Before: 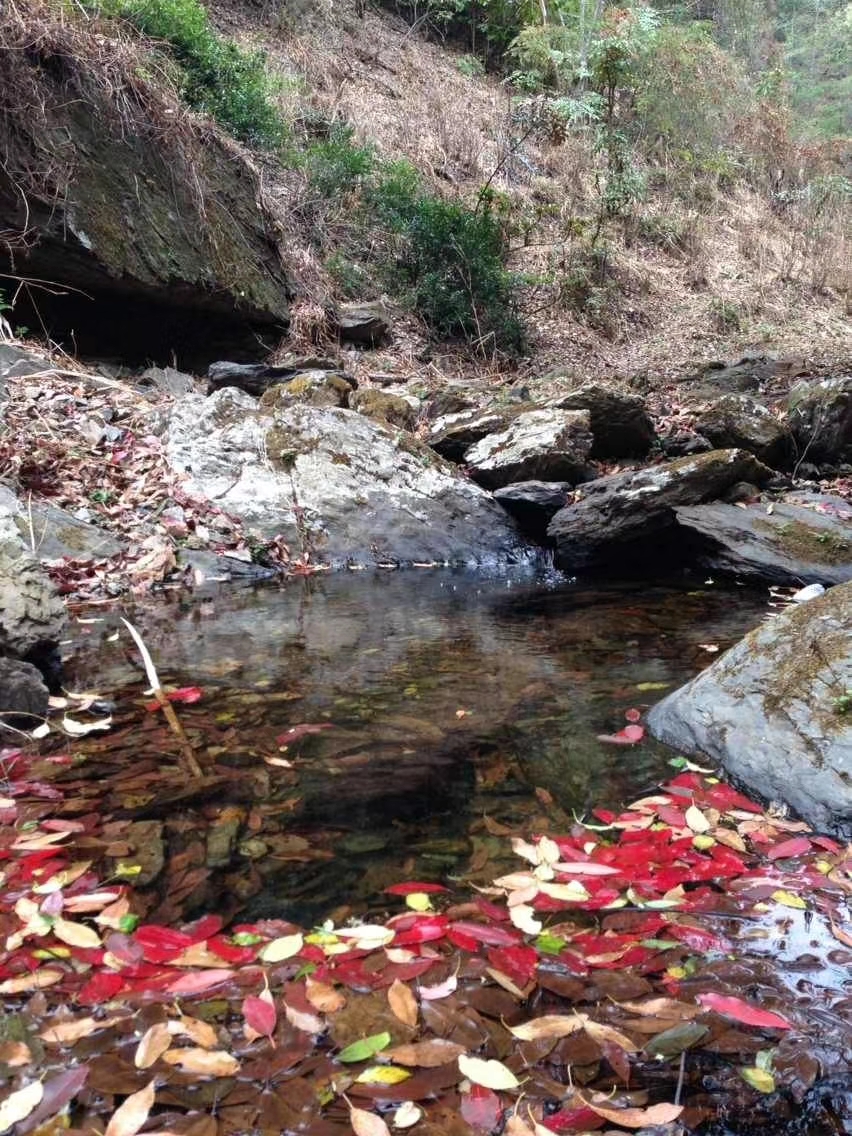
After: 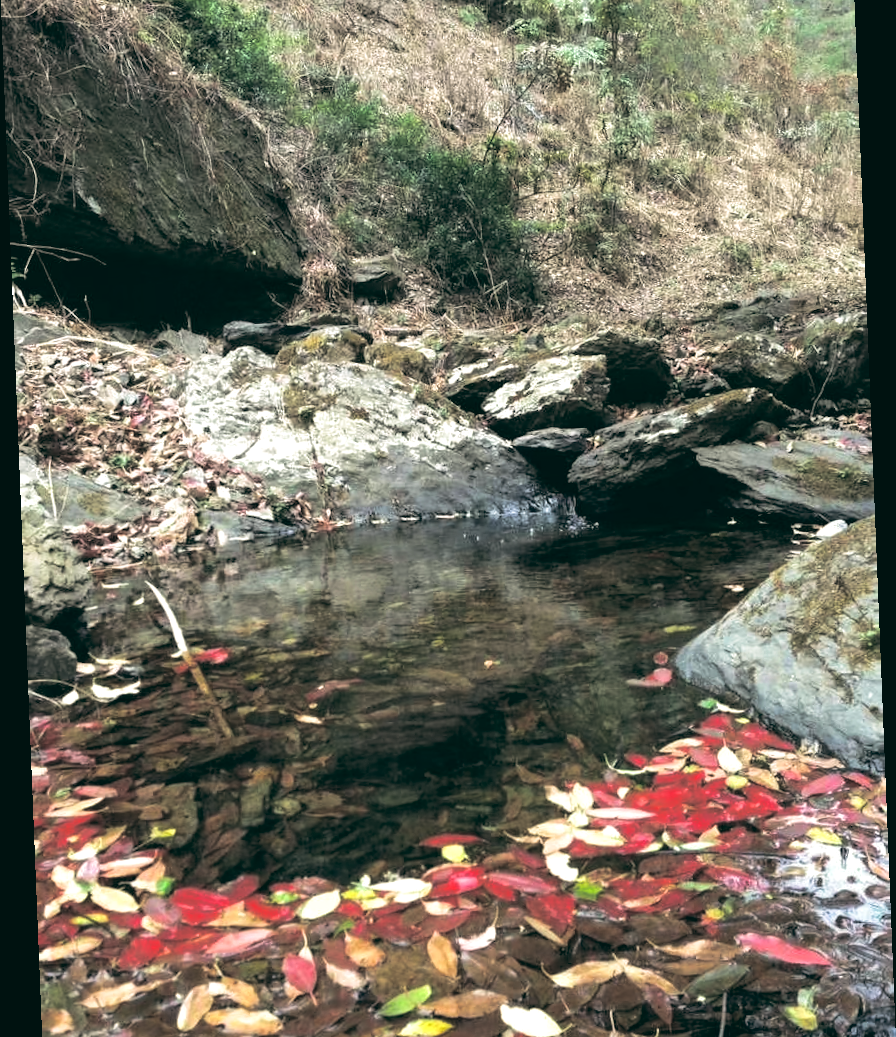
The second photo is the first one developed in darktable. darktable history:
color balance: lift [1.005, 0.99, 1.007, 1.01], gamma [1, 1.034, 1.032, 0.966], gain [0.873, 1.055, 1.067, 0.933]
rotate and perspective: rotation -2.29°, automatic cropping off
split-toning: shadows › hue 36°, shadows › saturation 0.05, highlights › hue 10.8°, highlights › saturation 0.15, compress 40%
crop and rotate: top 5.609%, bottom 5.609%
exposure: black level correction 0.001, exposure 0.5 EV, compensate exposure bias true, compensate highlight preservation false
